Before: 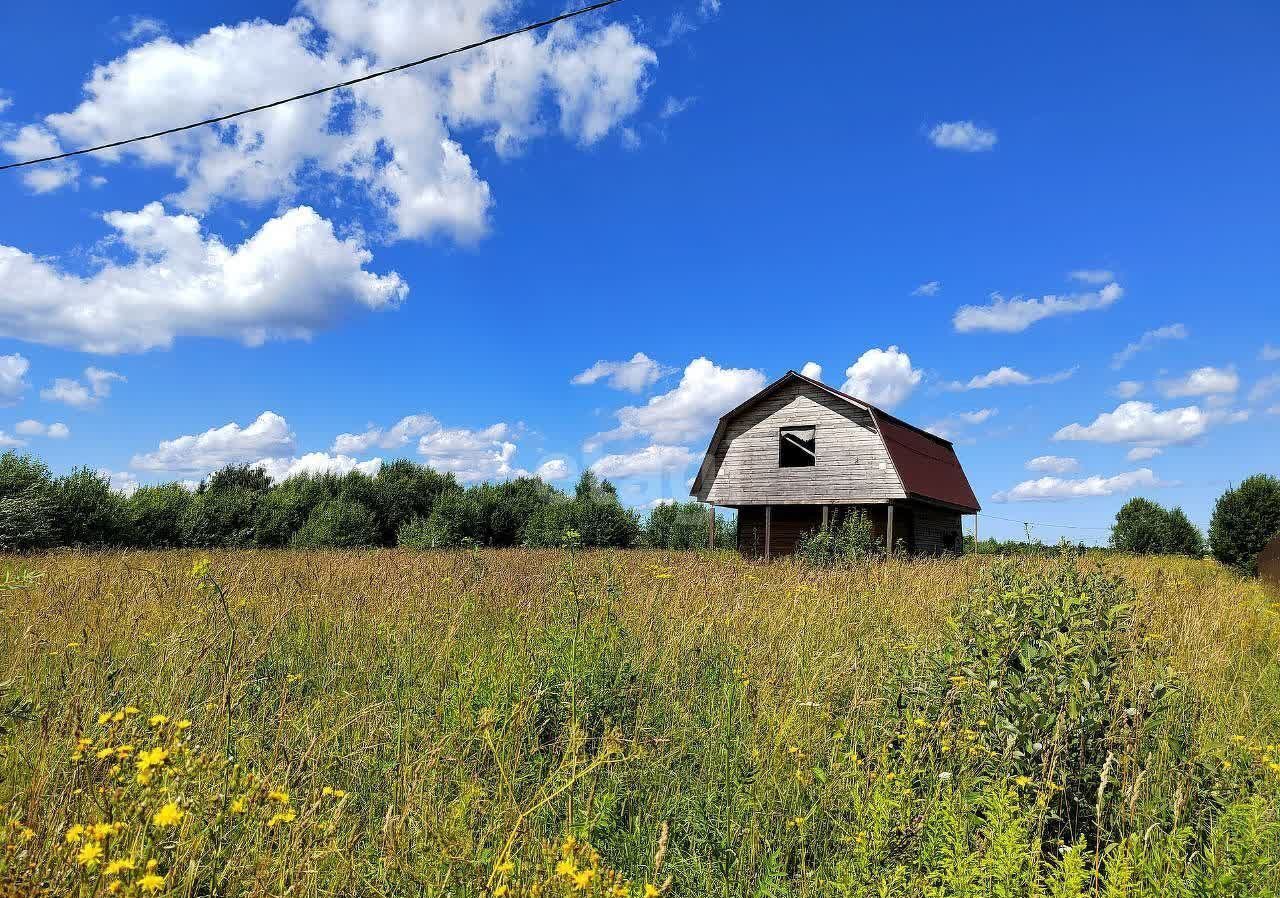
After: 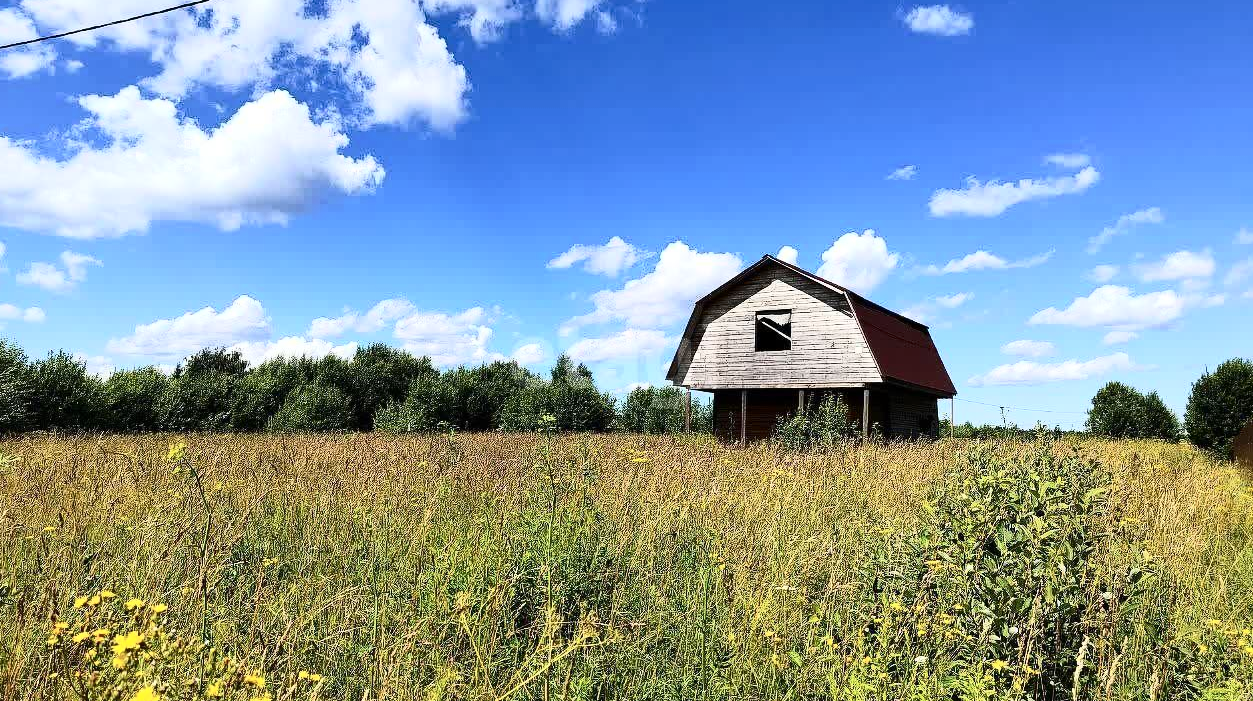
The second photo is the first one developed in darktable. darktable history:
crop and rotate: left 1.902%, top 12.942%, right 0.205%, bottom 8.952%
contrast brightness saturation: contrast 0.384, brightness 0.1
